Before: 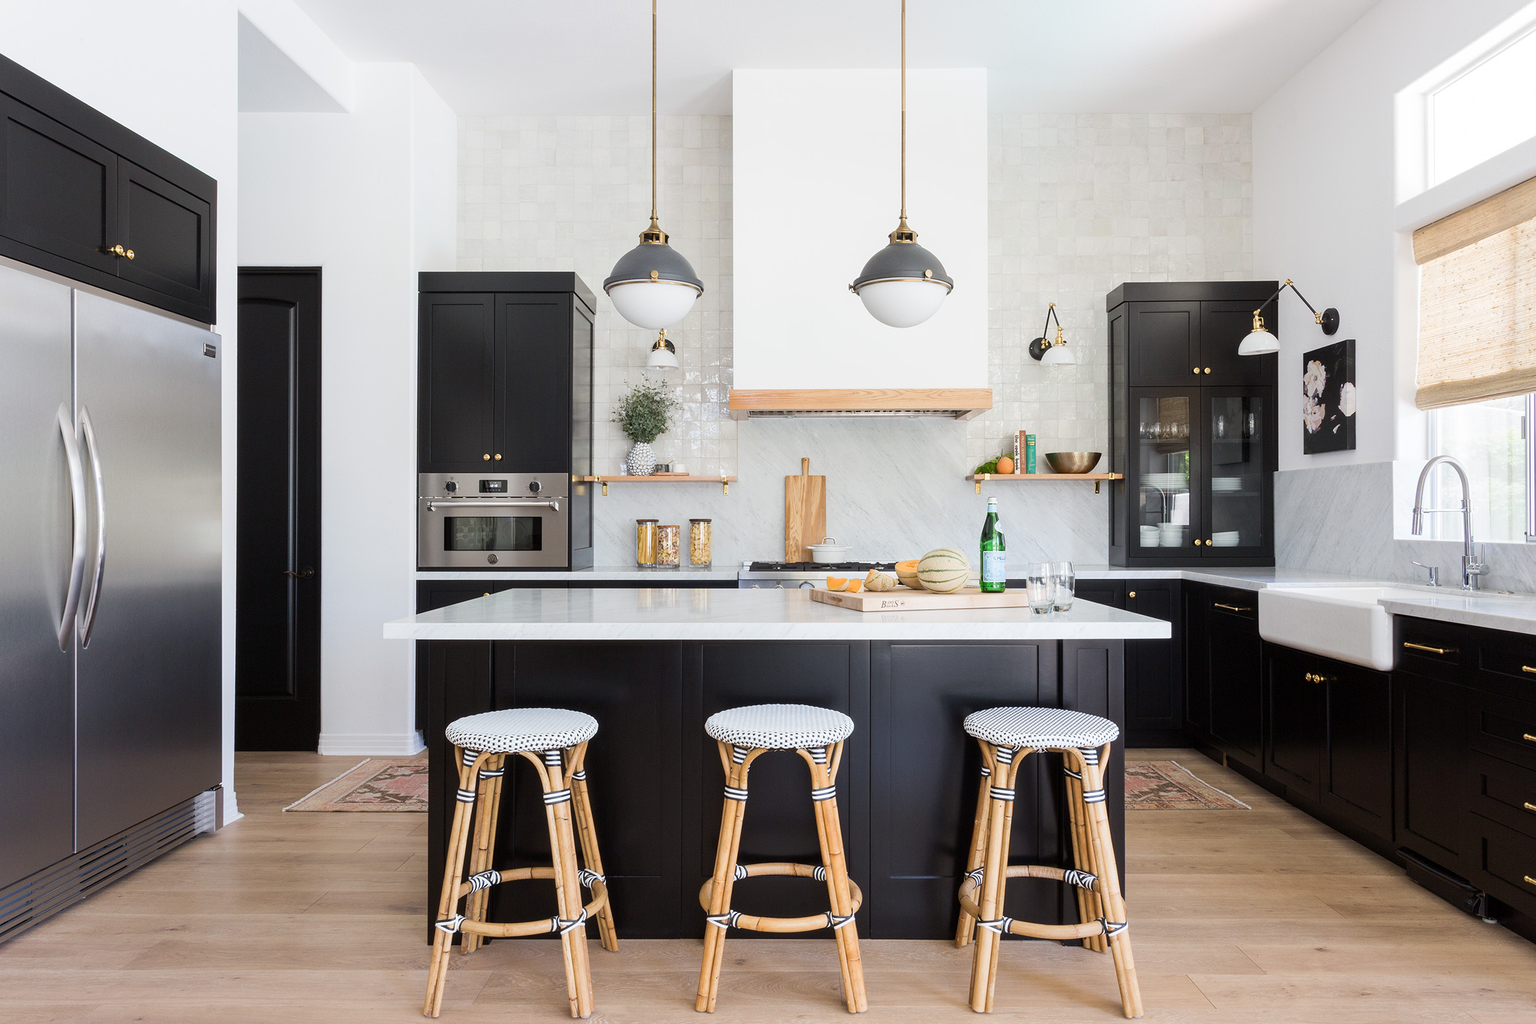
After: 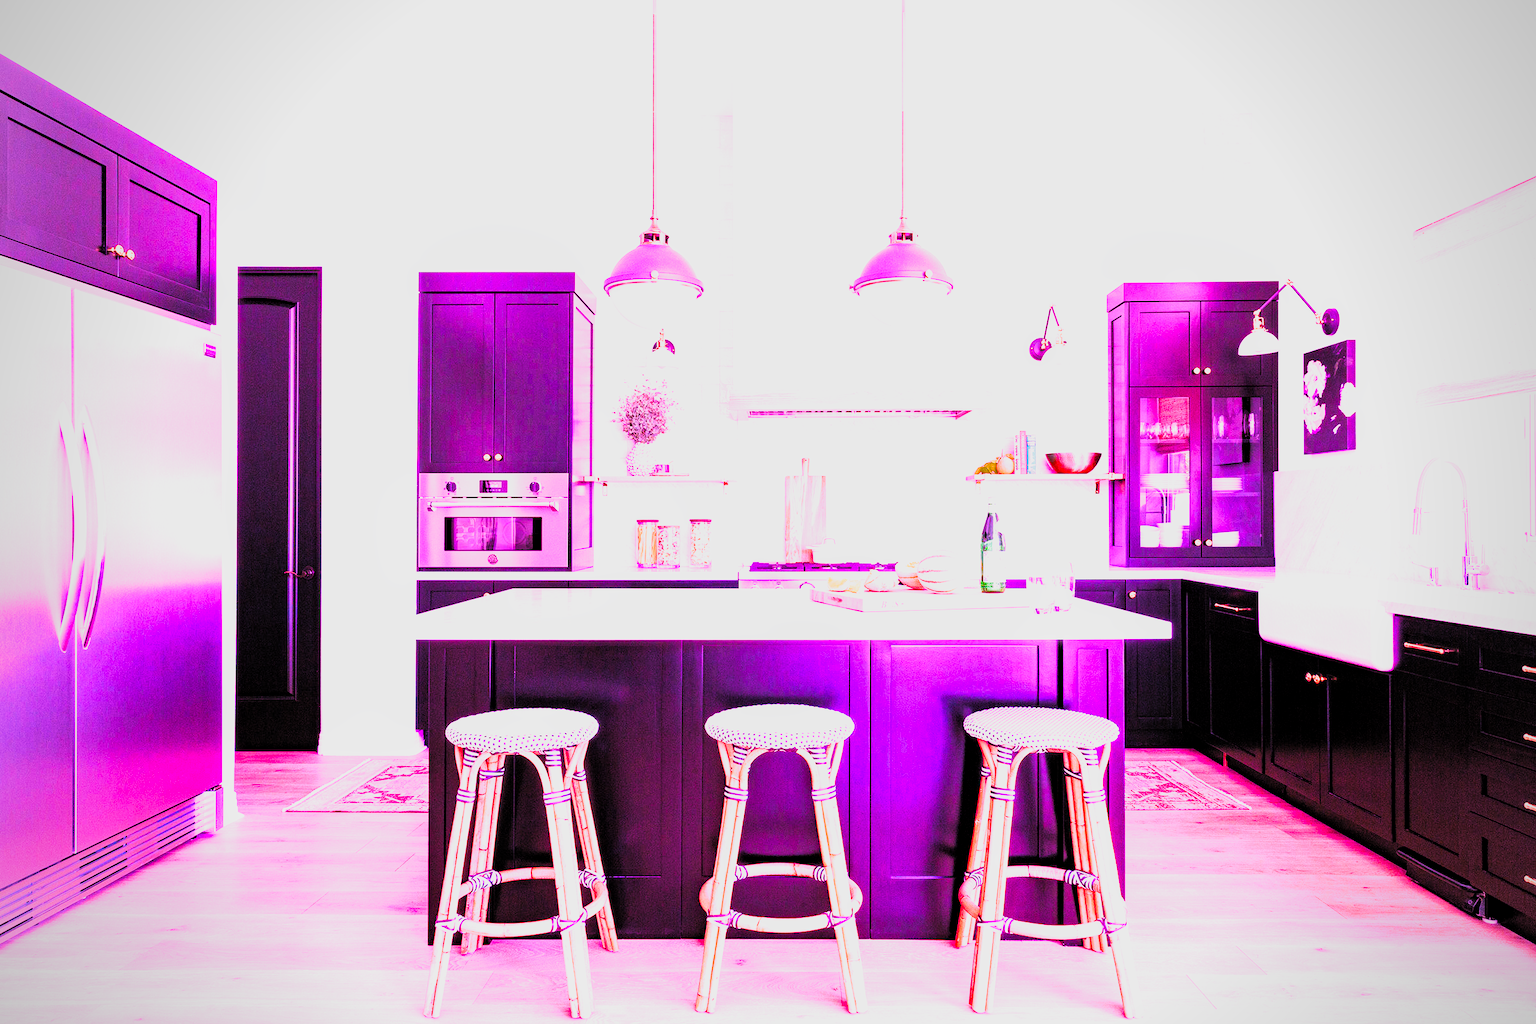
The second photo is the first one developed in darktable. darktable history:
raw chromatic aberrations: on, module defaults
color balance rgb: perceptual saturation grading › global saturation 25%, perceptual brilliance grading › mid-tones 10%, perceptual brilliance grading › shadows 15%, global vibrance 20%
filmic rgb: black relative exposure -7.65 EV, white relative exposure 4.56 EV, hardness 3.61
highlight reconstruction: method reconstruct color, iterations 1, diameter of reconstruction 64 px
hot pixels: on, module defaults
lens correction: scale 1.01, crop 1, focal 85, aperture 2.8, distance 10.02, camera "Canon EOS RP", lens "Canon RF 85mm F2 MACRO IS STM"
raw denoise: x [[0, 0.25, 0.5, 0.75, 1] ×4]
tone equalizer "mask blending: all purposes": on, module defaults
white balance: red 1.875, blue 1.893
local contrast: highlights 100%, shadows 100%, detail 120%, midtone range 0.2
contrast brightness saturation: contrast 0.2, brightness 0.16, saturation 0.22
filmic: grey point source 18, black point source -8.65, white point source 2.45, grey point target 18, white point target 100, output power 2.2, latitude stops 2, contrast 1.5, saturation 100, global saturation 100
haze removal: strength 0.29, distance 0.25, compatibility mode true, adaptive false
vibrance: on, module defaults
vignetting: fall-off radius 60.92%
exposure: black level correction -0.002, exposure 1.115 EV, compensate highlight preservation false
